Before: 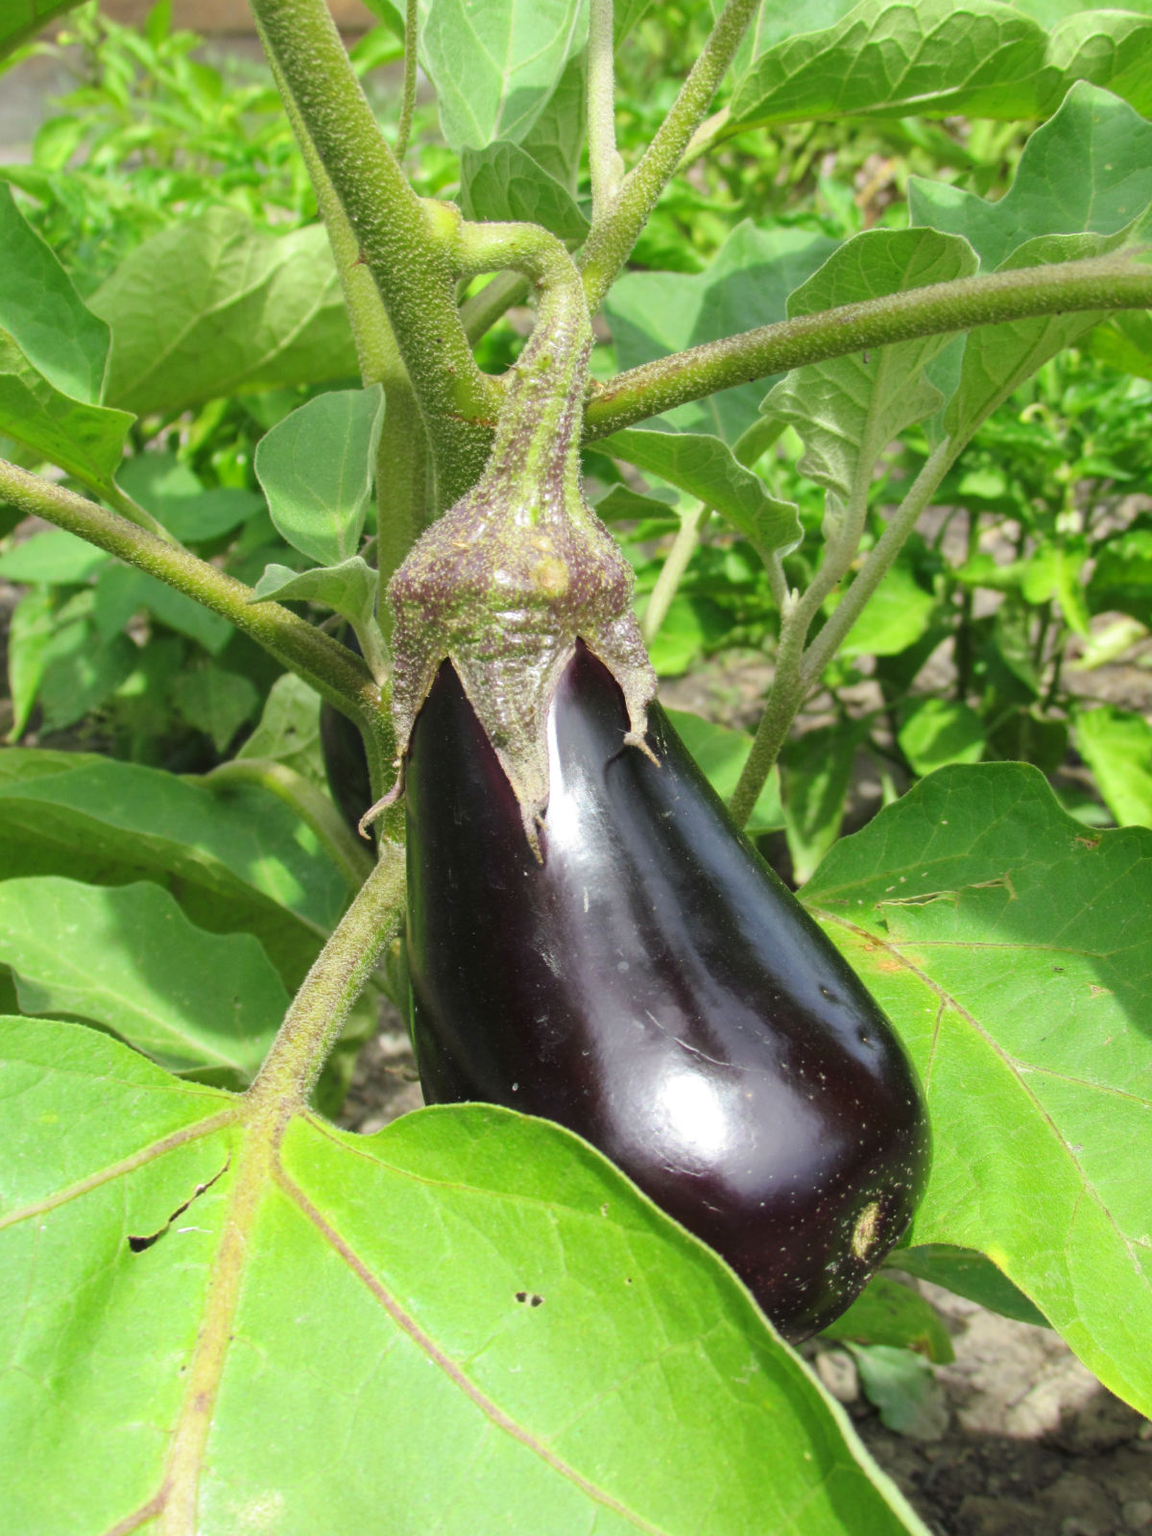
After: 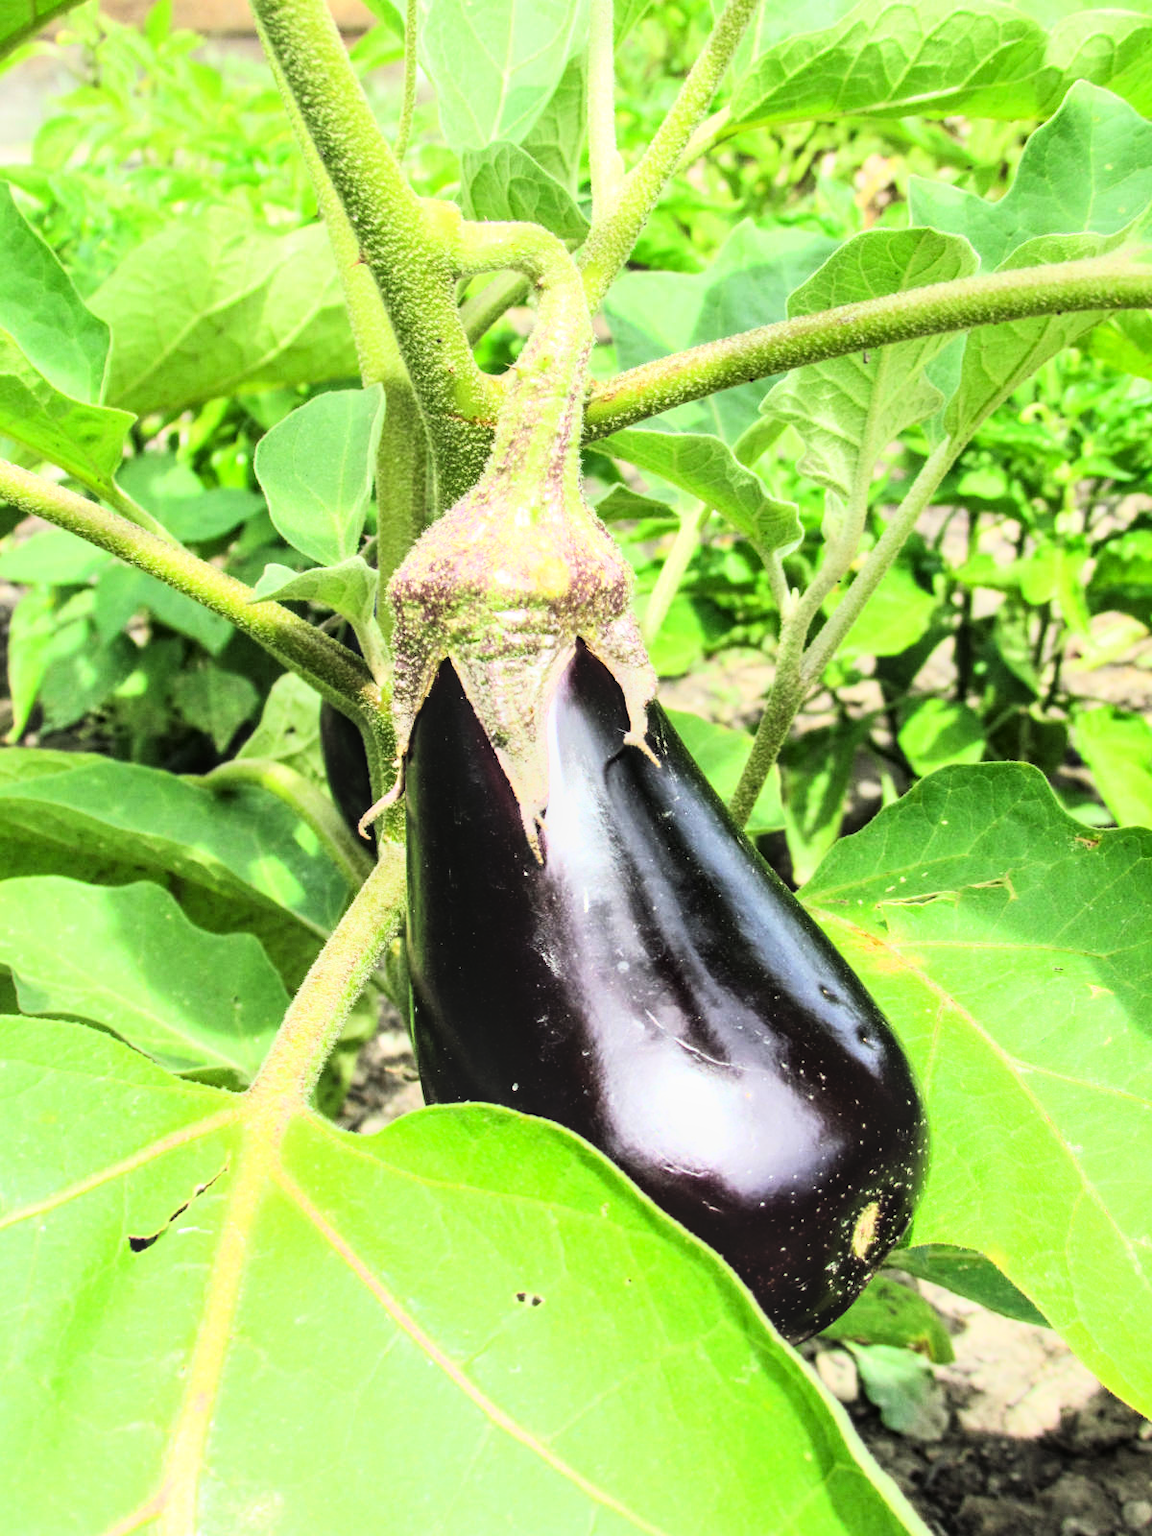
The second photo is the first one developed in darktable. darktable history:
rgb curve: curves: ch0 [(0, 0) (0.21, 0.15) (0.24, 0.21) (0.5, 0.75) (0.75, 0.96) (0.89, 0.99) (1, 1)]; ch1 [(0, 0.02) (0.21, 0.13) (0.25, 0.2) (0.5, 0.67) (0.75, 0.9) (0.89, 0.97) (1, 1)]; ch2 [(0, 0.02) (0.21, 0.13) (0.25, 0.2) (0.5, 0.67) (0.75, 0.9) (0.89, 0.97) (1, 1)], compensate middle gray true
local contrast: on, module defaults
